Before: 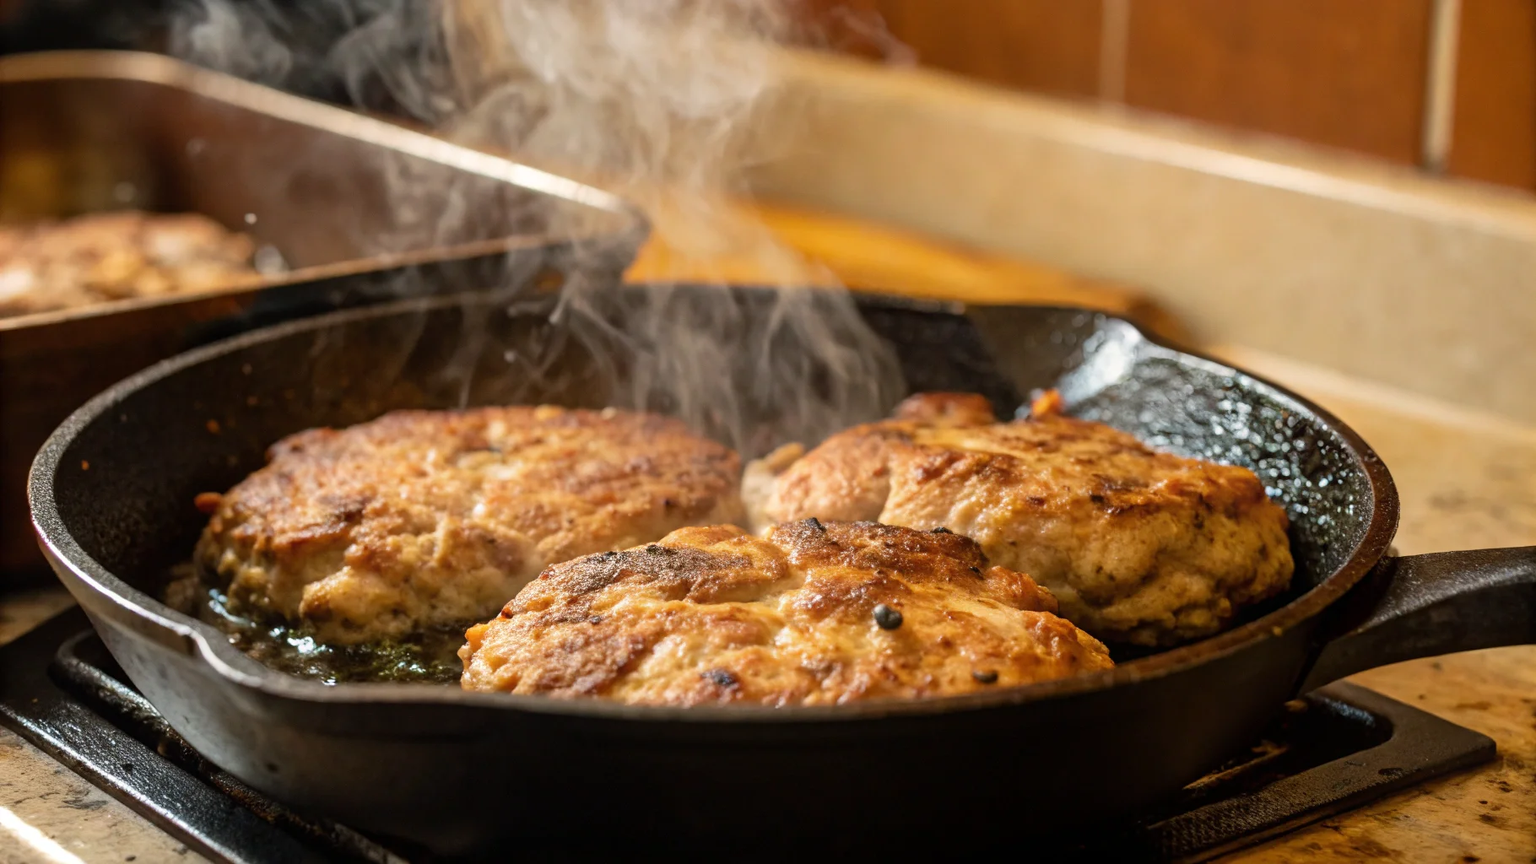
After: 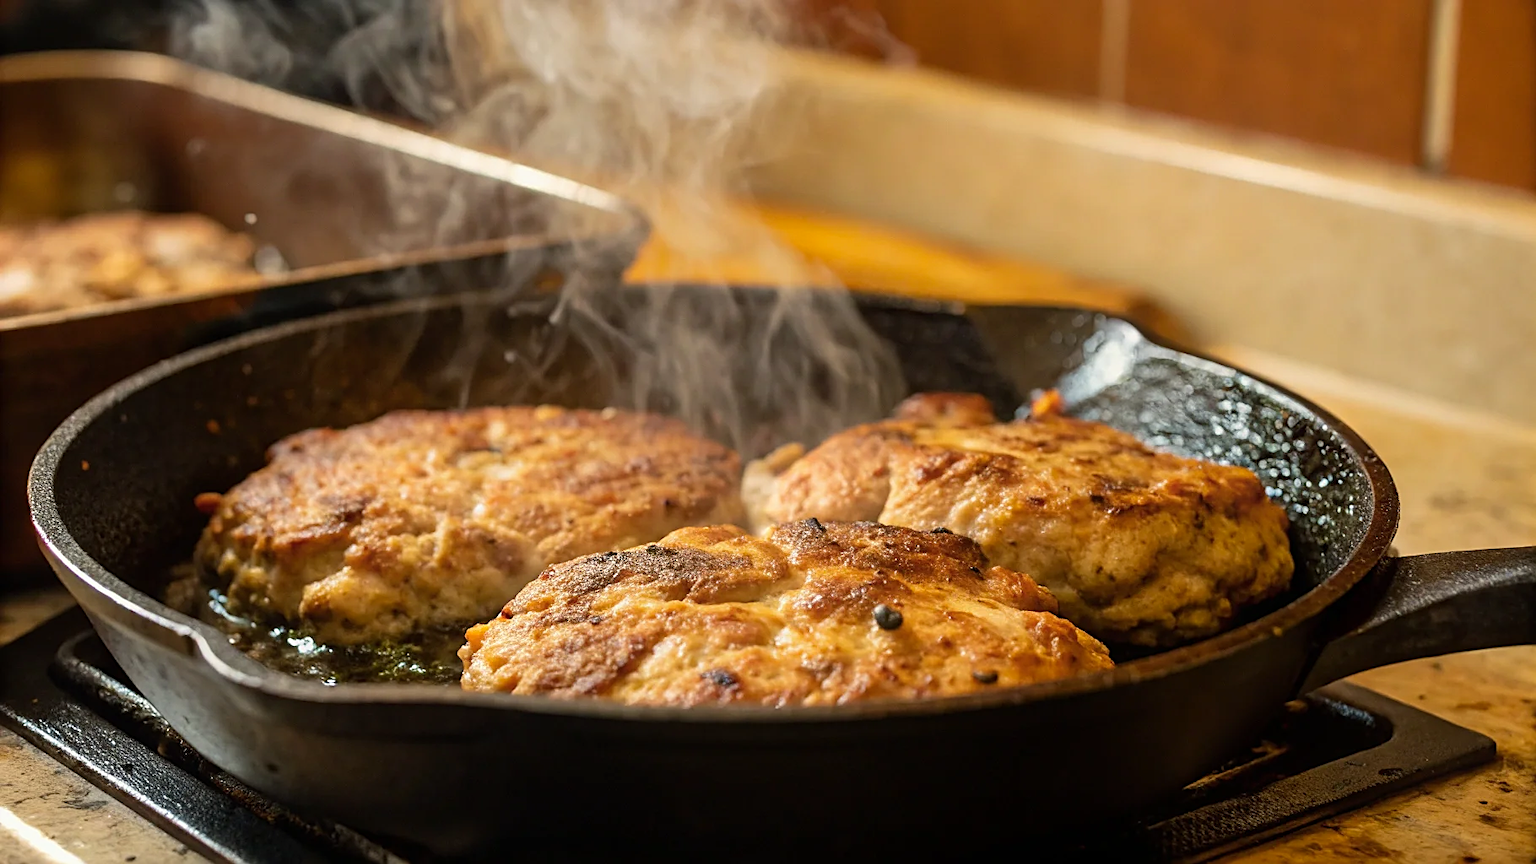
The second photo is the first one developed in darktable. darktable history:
color calibration: output R [0.994, 0.059, -0.119, 0], output G [-0.036, 1.09, -0.119, 0], output B [0.078, -0.108, 0.961, 0], illuminant same as pipeline (D50), adaptation XYZ, x 0.347, y 0.358, temperature 5022.8 K
sharpen: on, module defaults
